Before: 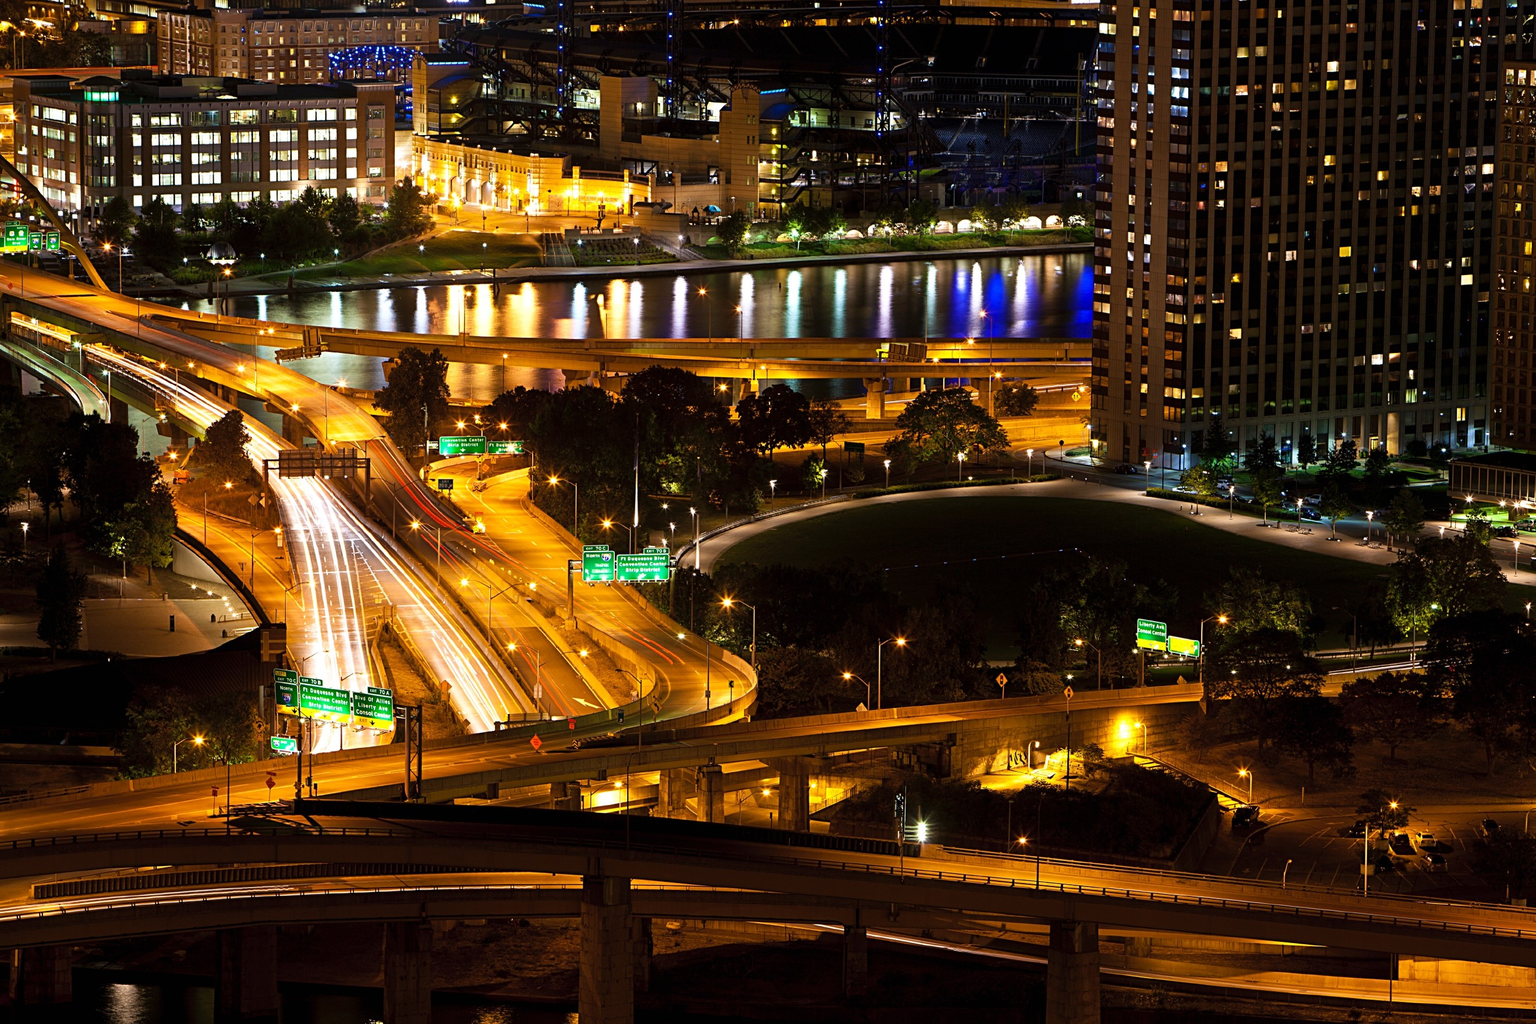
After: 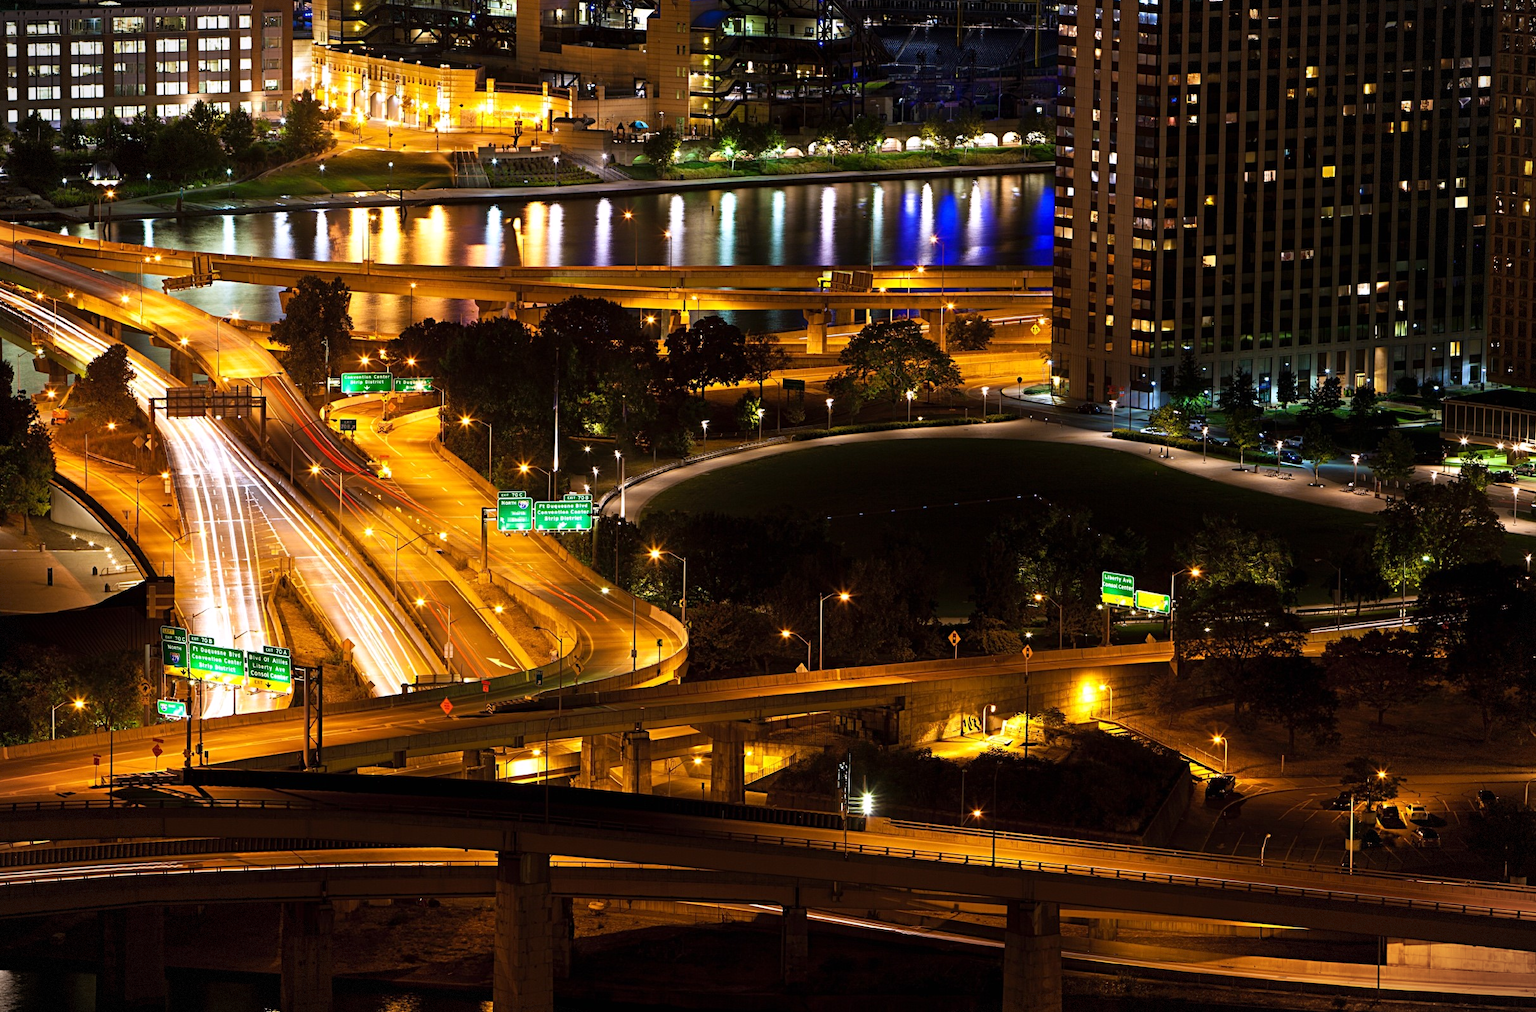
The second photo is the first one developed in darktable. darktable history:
white balance: red 1.009, blue 1.027
vignetting: fall-off start 100%, brightness -0.406, saturation -0.3, width/height ratio 1.324, dithering 8-bit output, unbound false
crop and rotate: left 8.262%, top 9.226%
